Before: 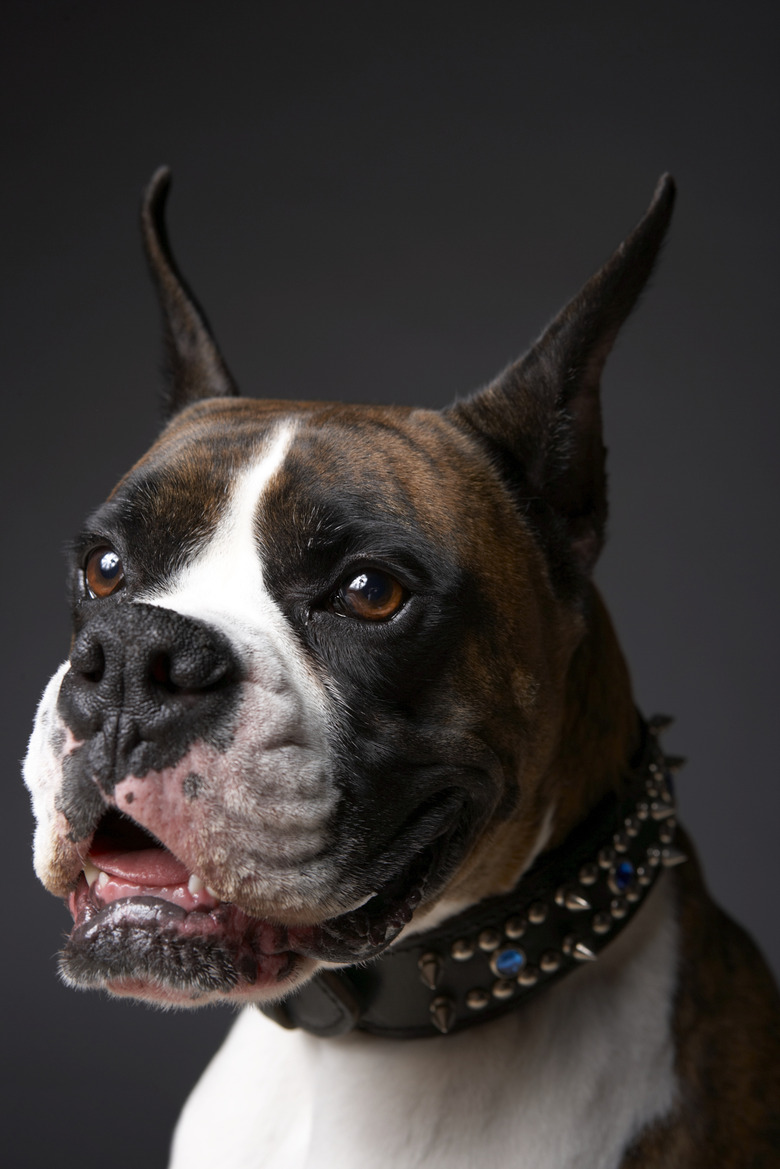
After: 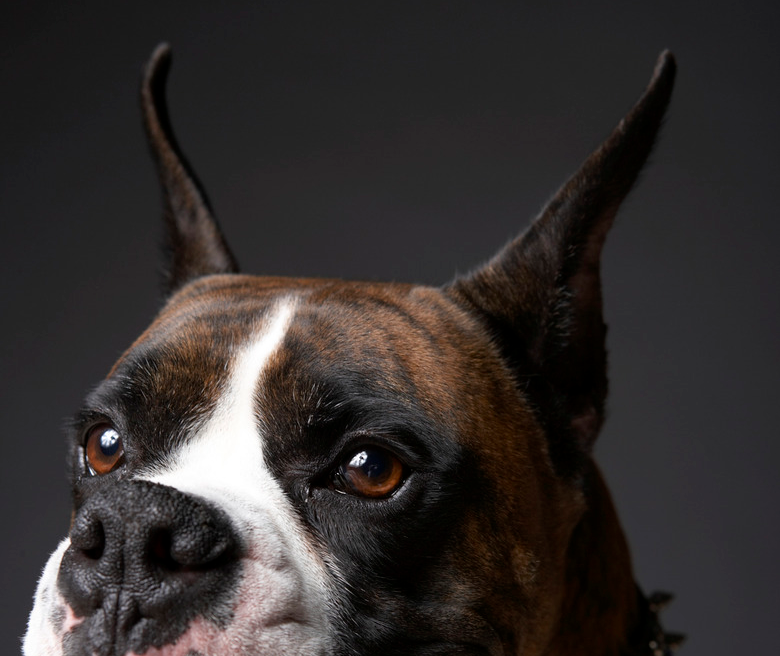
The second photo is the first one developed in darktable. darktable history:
crop and rotate: top 10.605%, bottom 33.274%
white balance: emerald 1
base curve: exposure shift 0, preserve colors none
